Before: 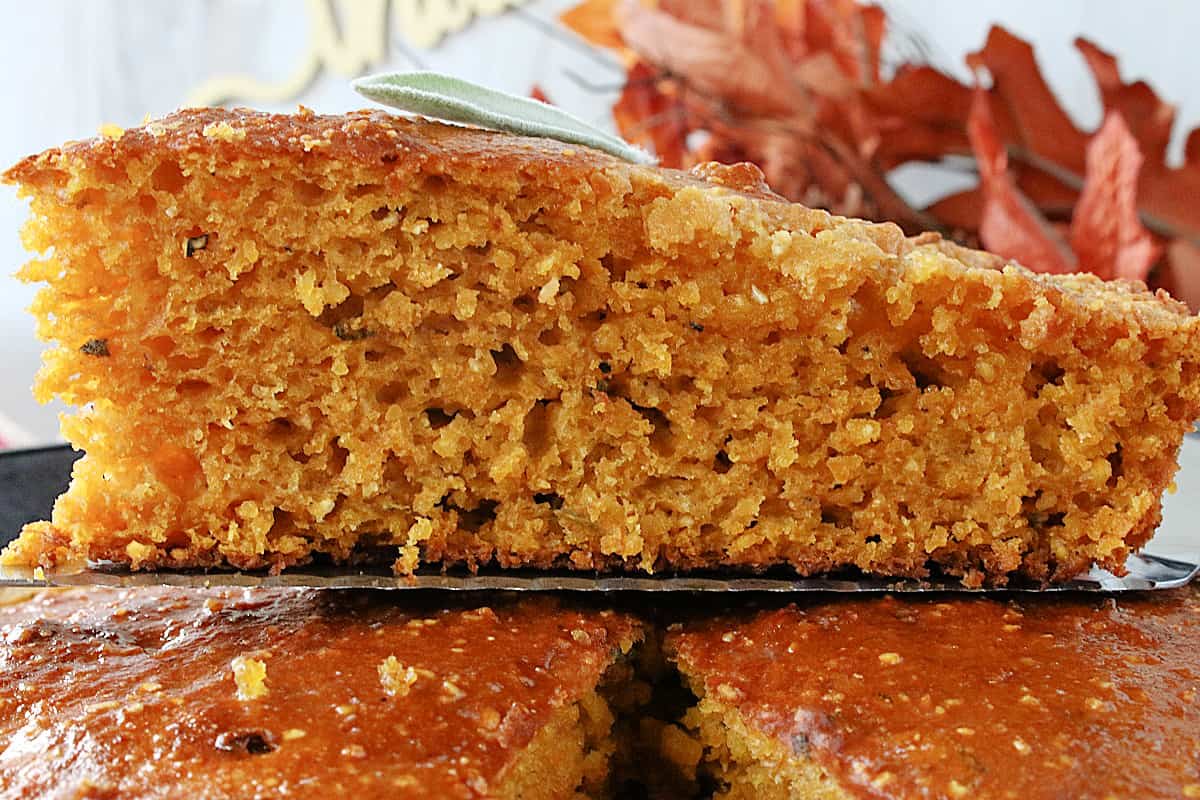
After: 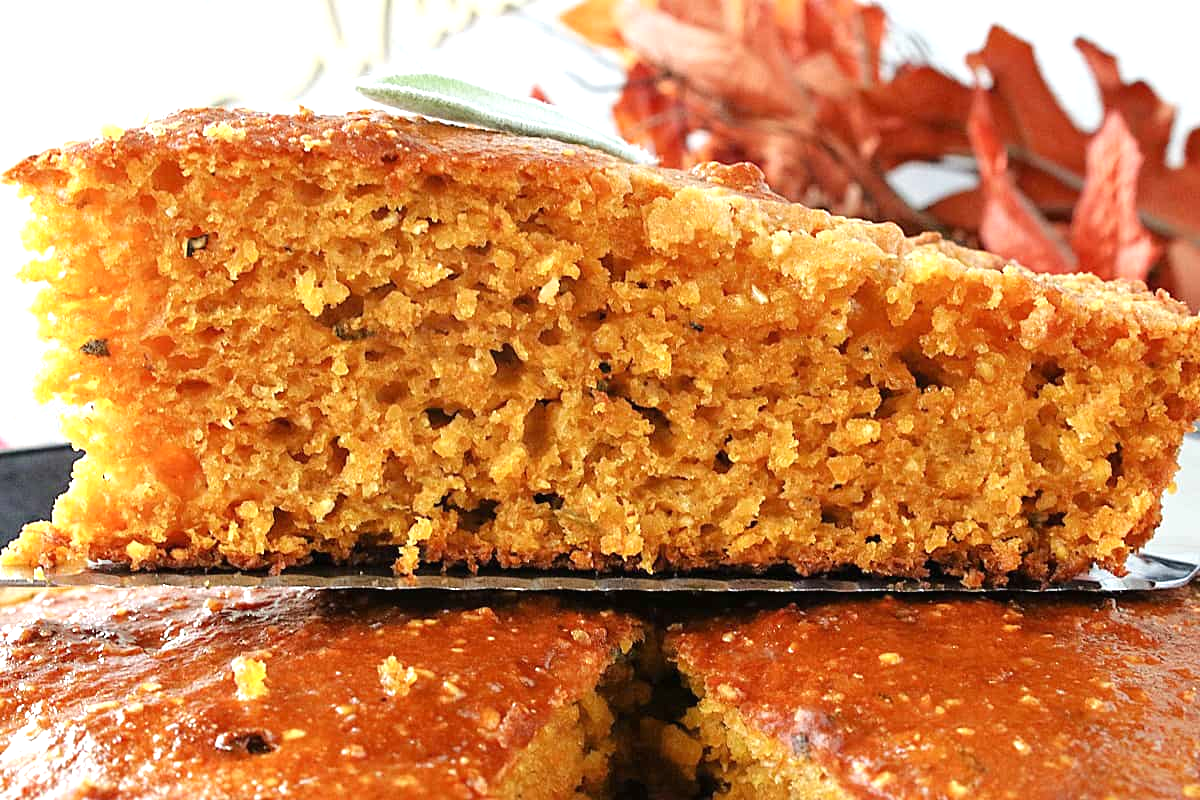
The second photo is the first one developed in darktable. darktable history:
exposure: black level correction 0, exposure 0.591 EV, compensate highlight preservation false
